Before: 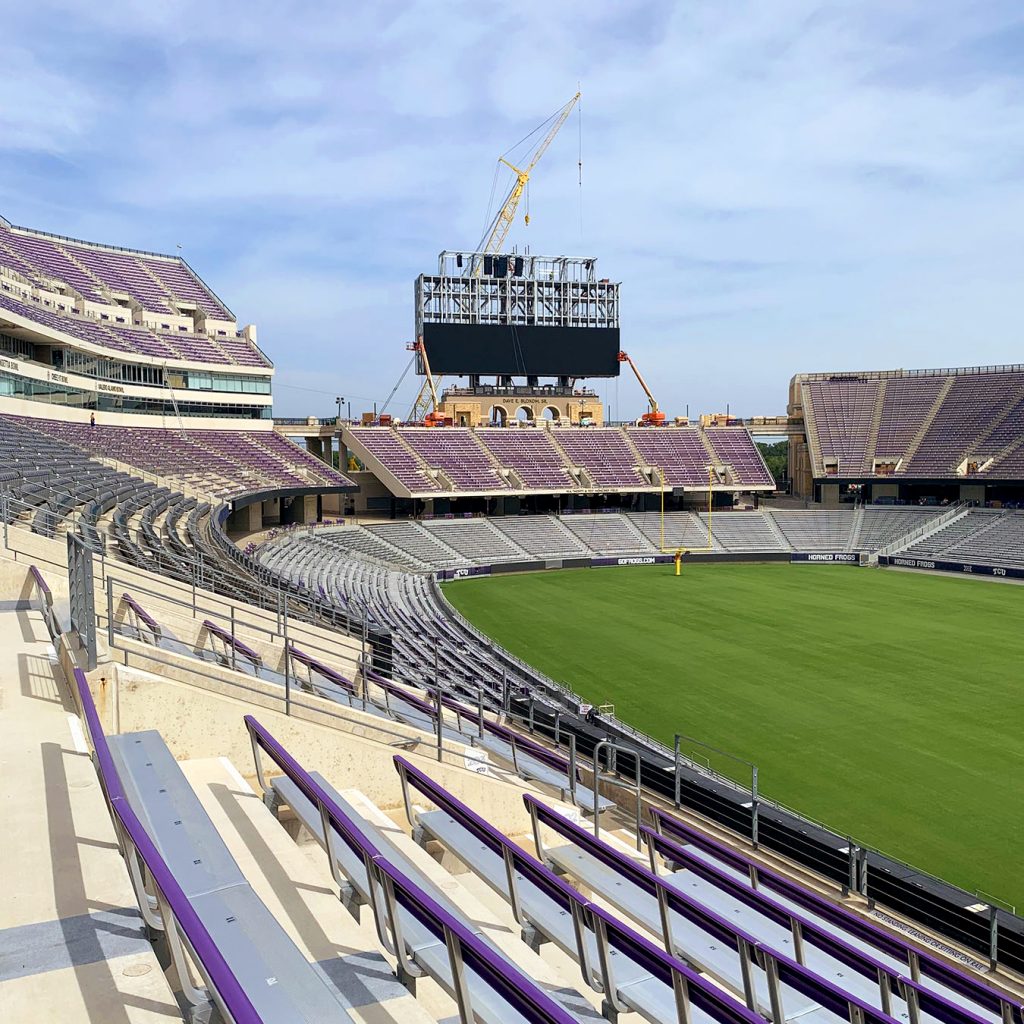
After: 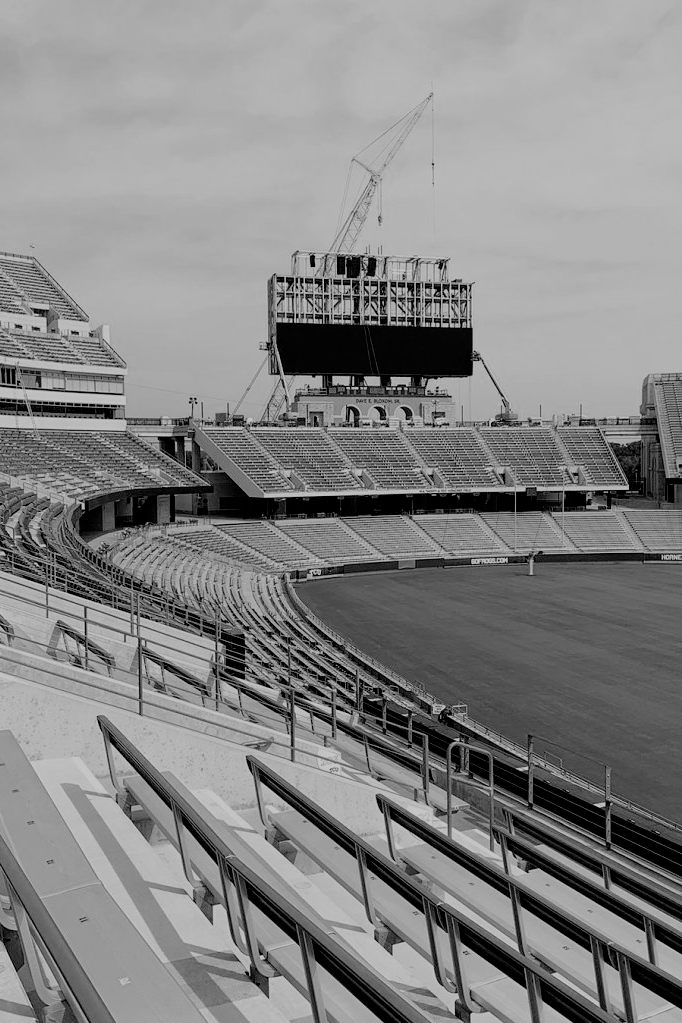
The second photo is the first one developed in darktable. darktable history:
filmic rgb: black relative exposure -4.4 EV, white relative exposure 5 EV, threshold 3 EV, hardness 2.23, latitude 40.06%, contrast 1.15, highlights saturation mix 10%, shadows ↔ highlights balance 1.04%, preserve chrominance RGB euclidean norm (legacy), color science v4 (2020), enable highlight reconstruction true
crop and rotate: left 14.436%, right 18.898%
color calibration: output gray [0.21, 0.42, 0.37, 0], gray › normalize channels true, illuminant same as pipeline (D50), adaptation XYZ, x 0.346, y 0.359, gamut compression 0
